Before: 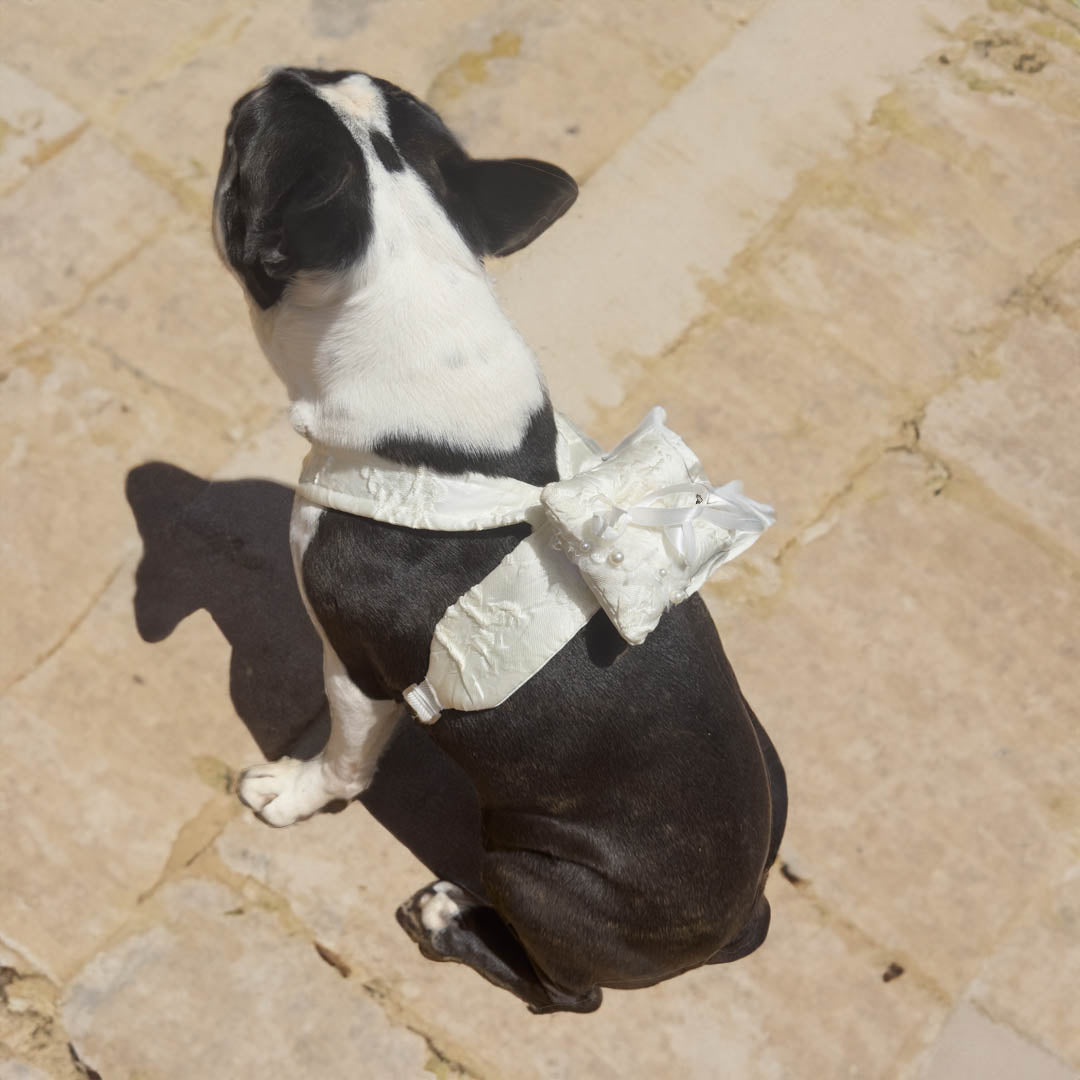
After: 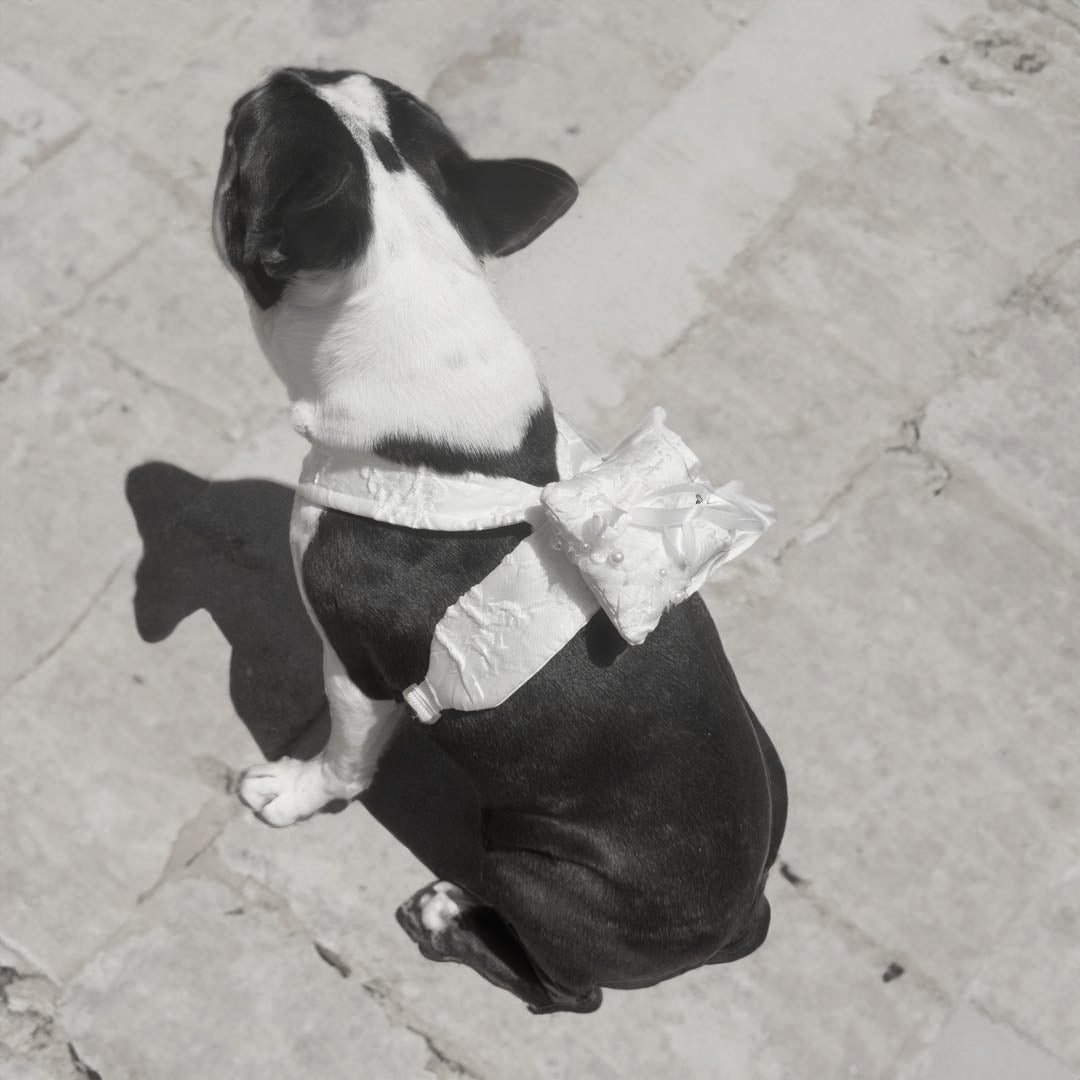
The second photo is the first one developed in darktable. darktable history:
color correction: highlights b* 0.037, saturation 0.171
haze removal: strength -0.095, compatibility mode true, adaptive false
